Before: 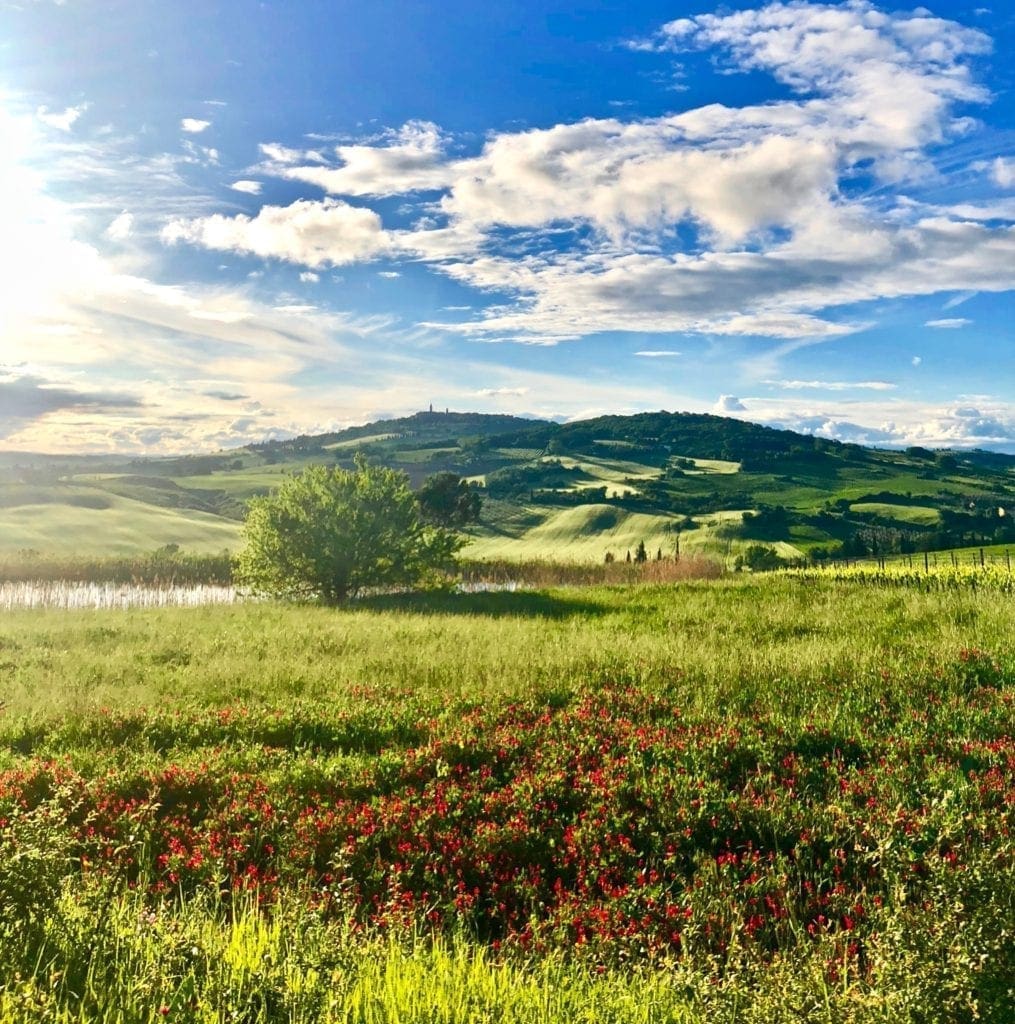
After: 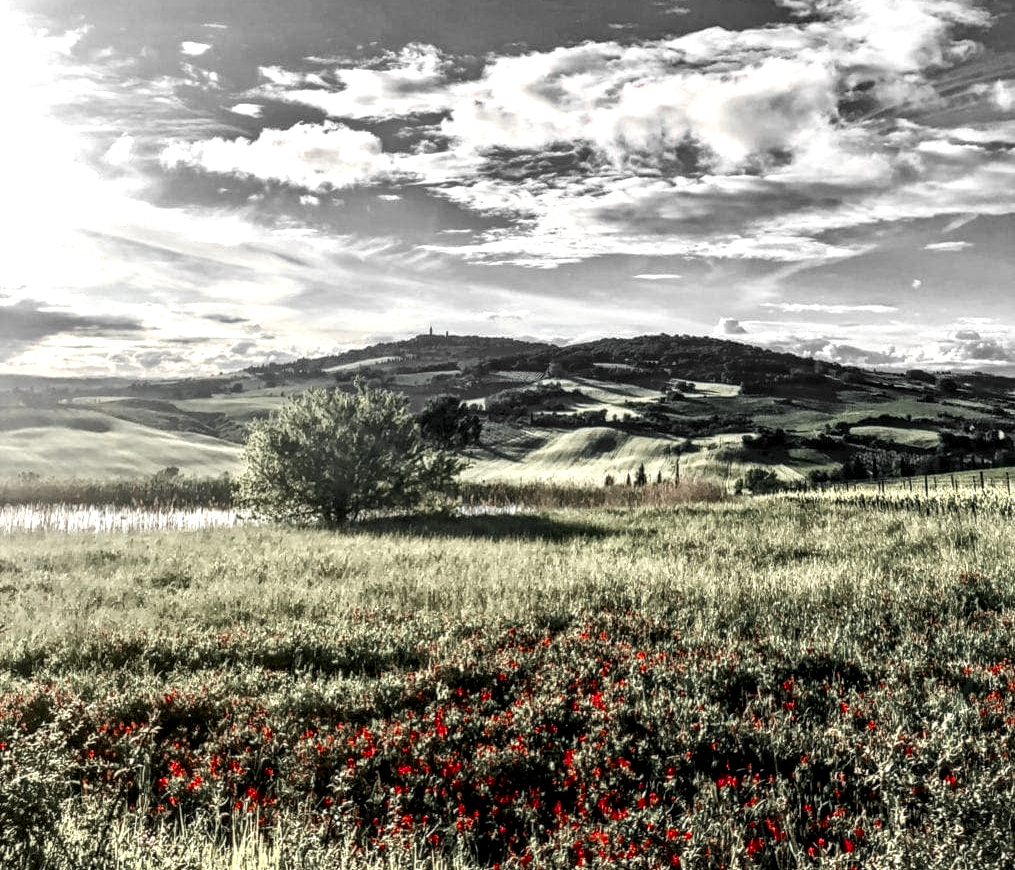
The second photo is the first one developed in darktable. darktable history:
color zones: curves: ch1 [(0, 0.831) (0.08, 0.771) (0.157, 0.268) (0.241, 0.207) (0.562, -0.005) (0.714, -0.013) (0.876, 0.01) (1, 0.831)]
crop: top 7.583%, bottom 7.449%
local contrast: highlights 17%, detail 187%
